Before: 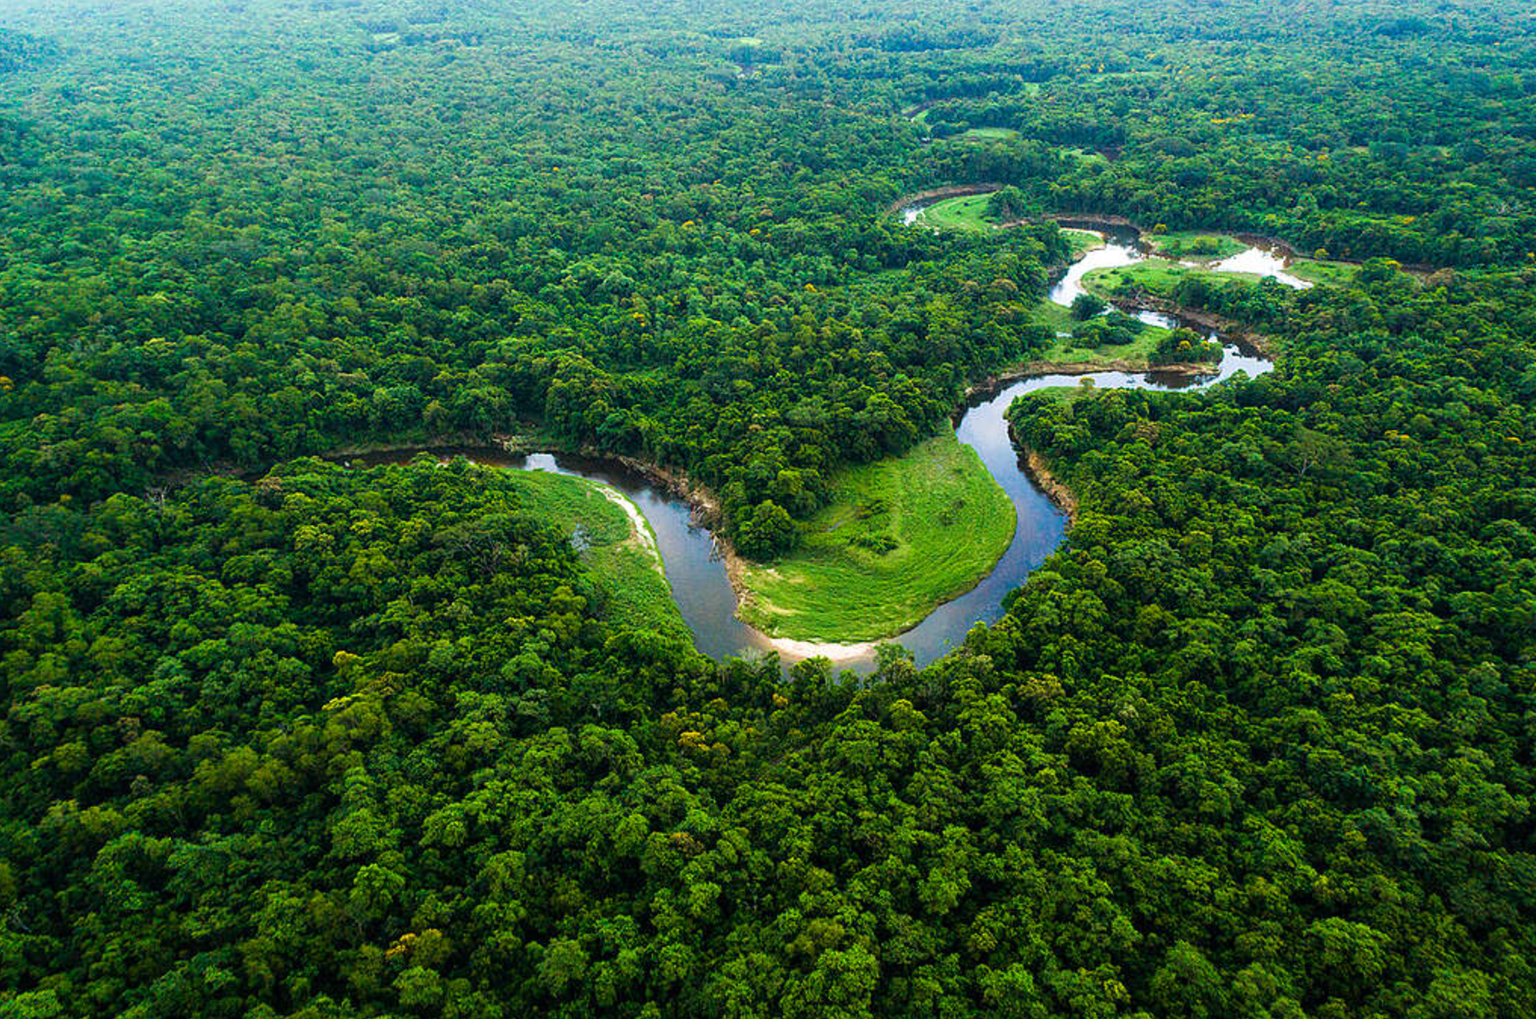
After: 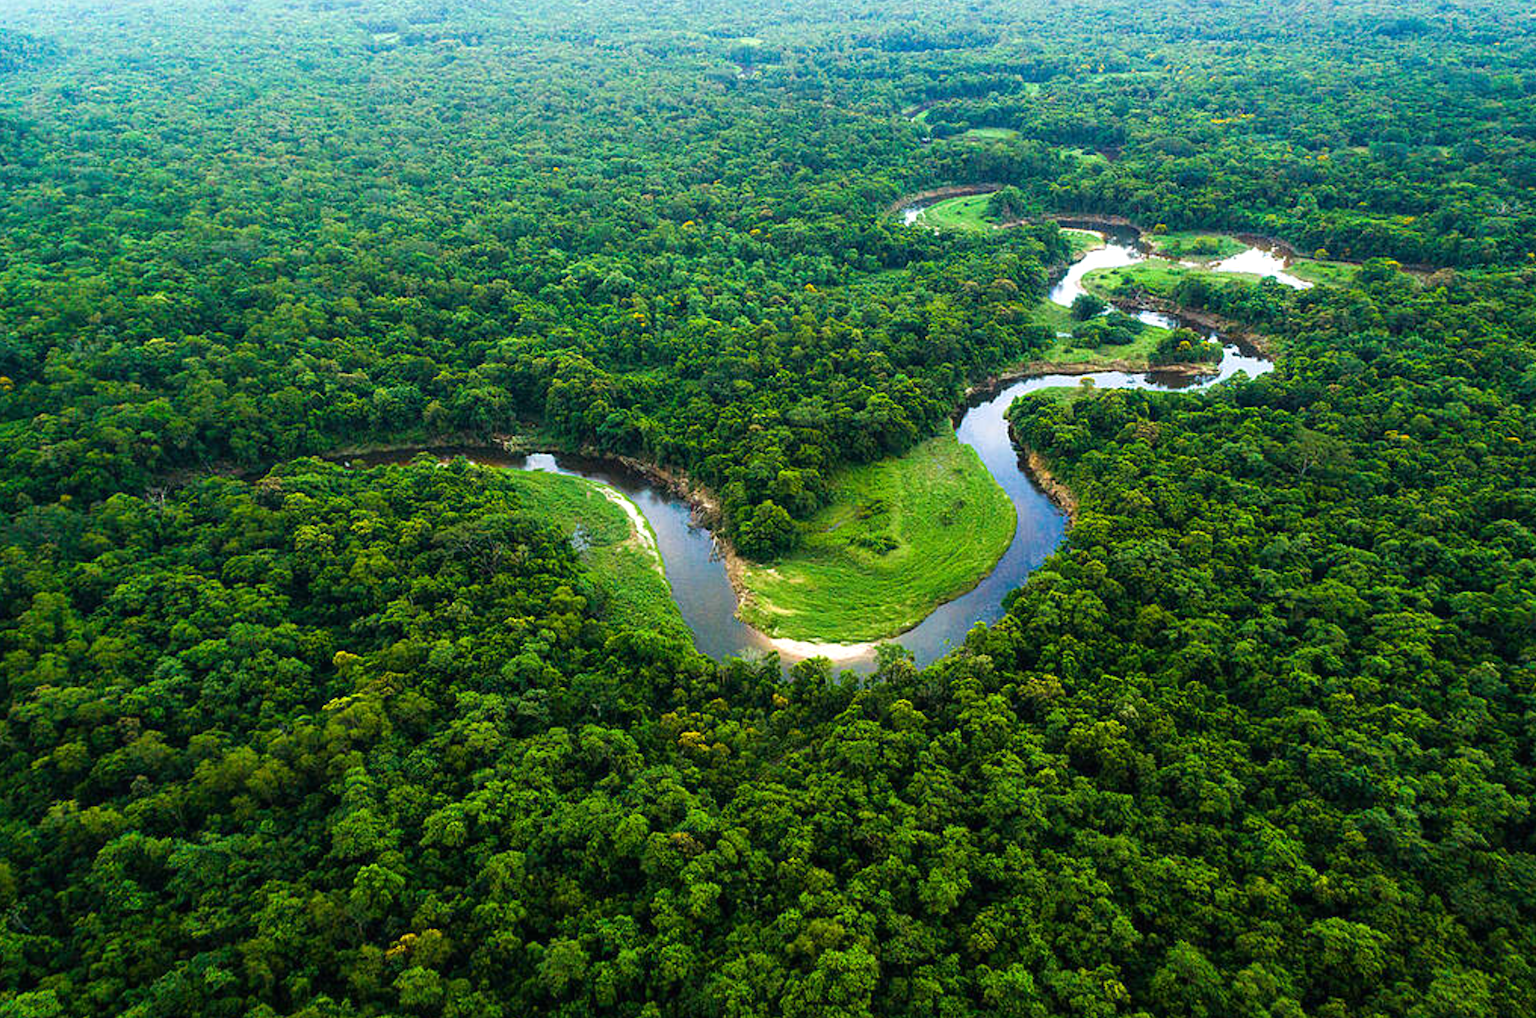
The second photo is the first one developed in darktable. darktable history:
exposure: black level correction 0, exposure 0.199 EV, compensate highlight preservation false
